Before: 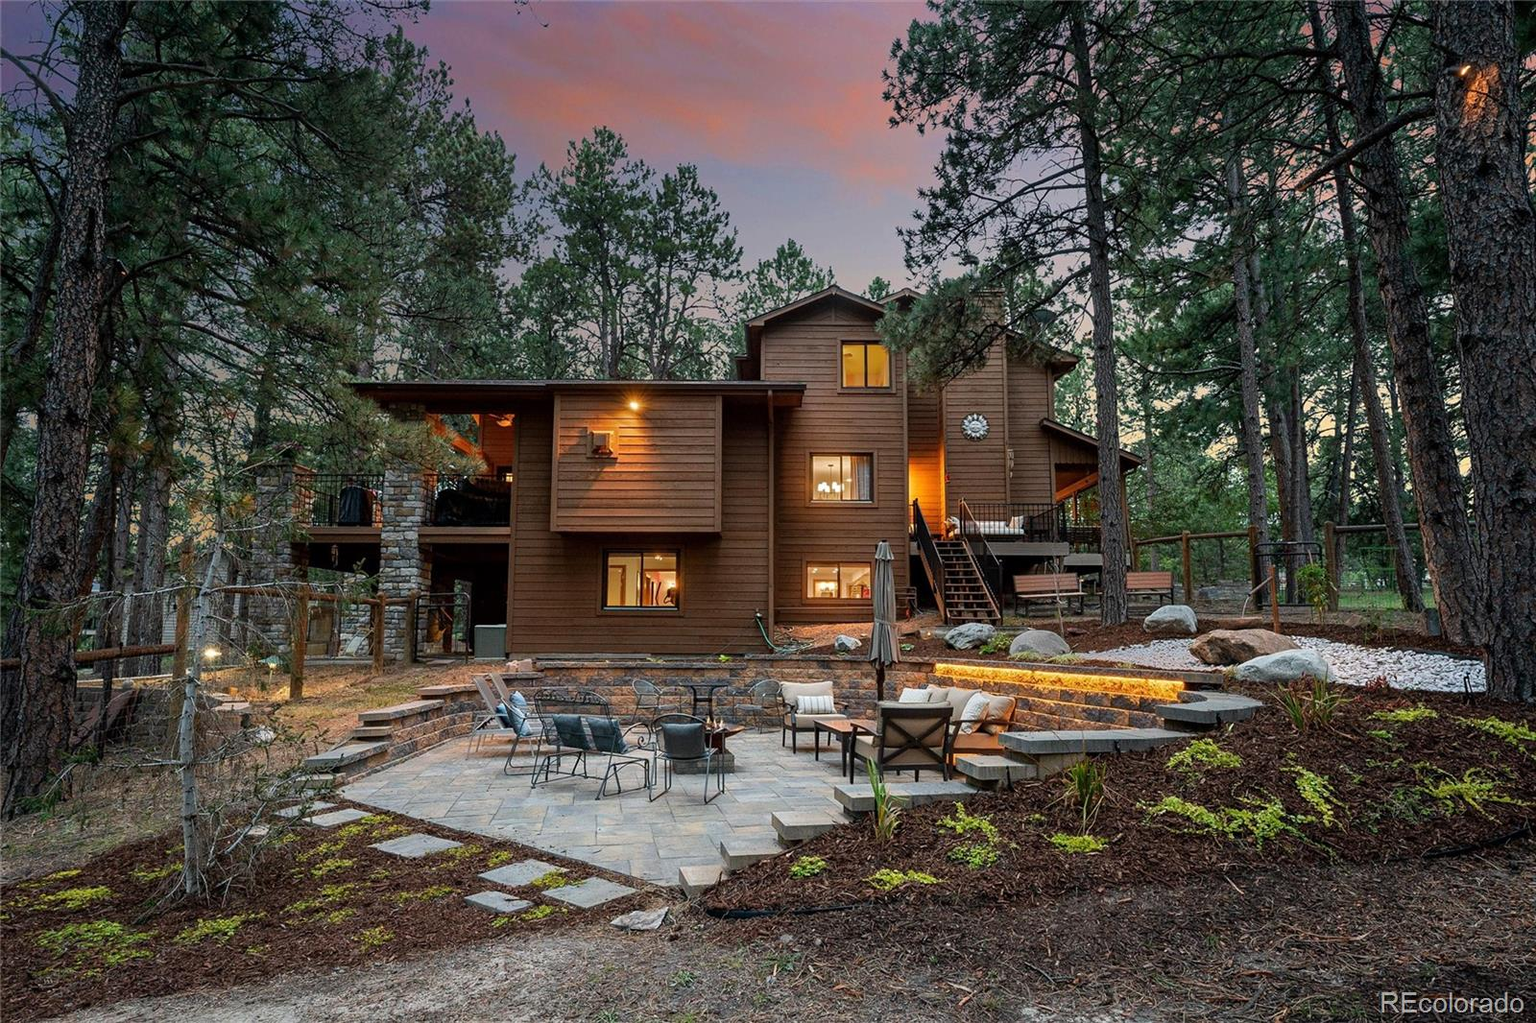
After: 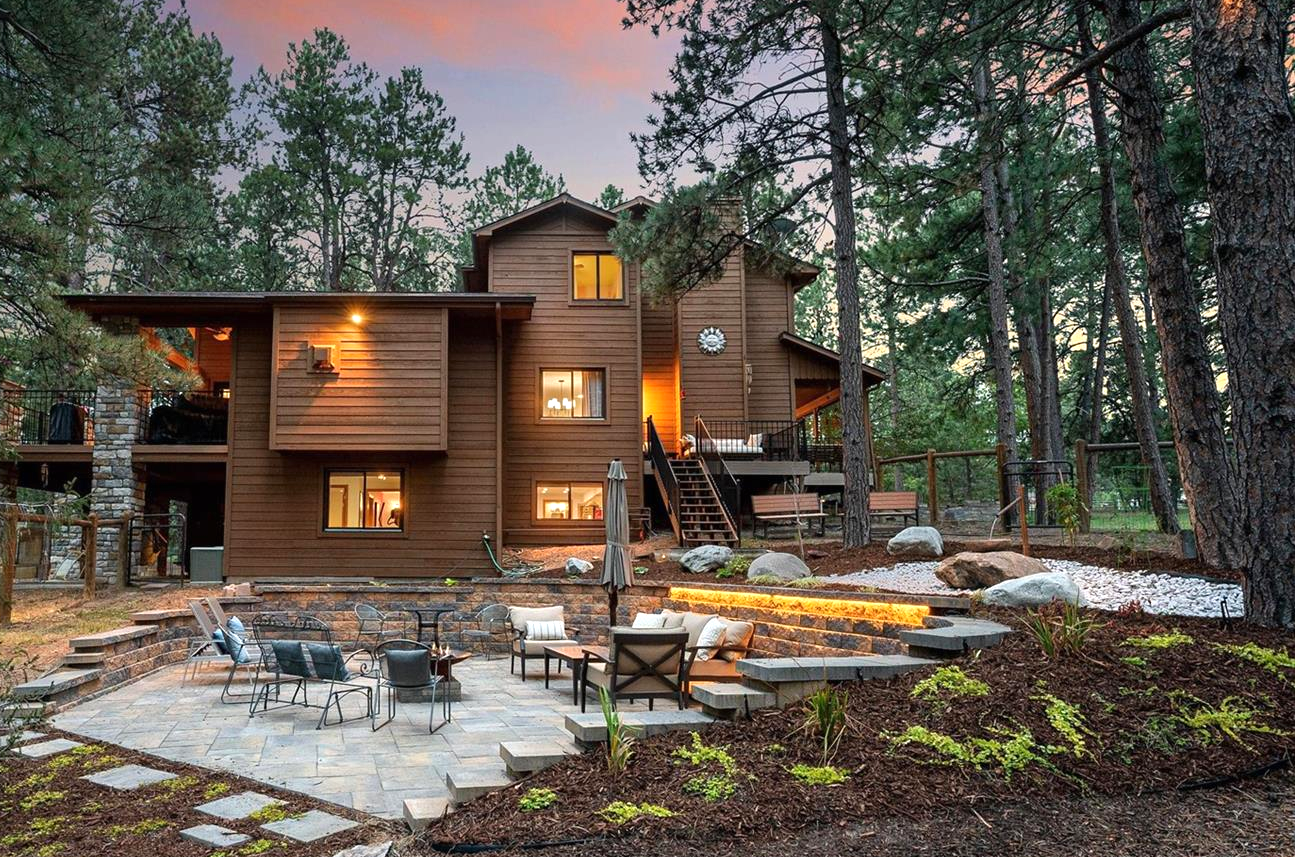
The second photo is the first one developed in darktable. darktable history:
exposure: black level correction 0, exposure 0.5 EV, compensate highlight preservation false
crop: left 19.025%, top 9.813%, right 0%, bottom 9.712%
